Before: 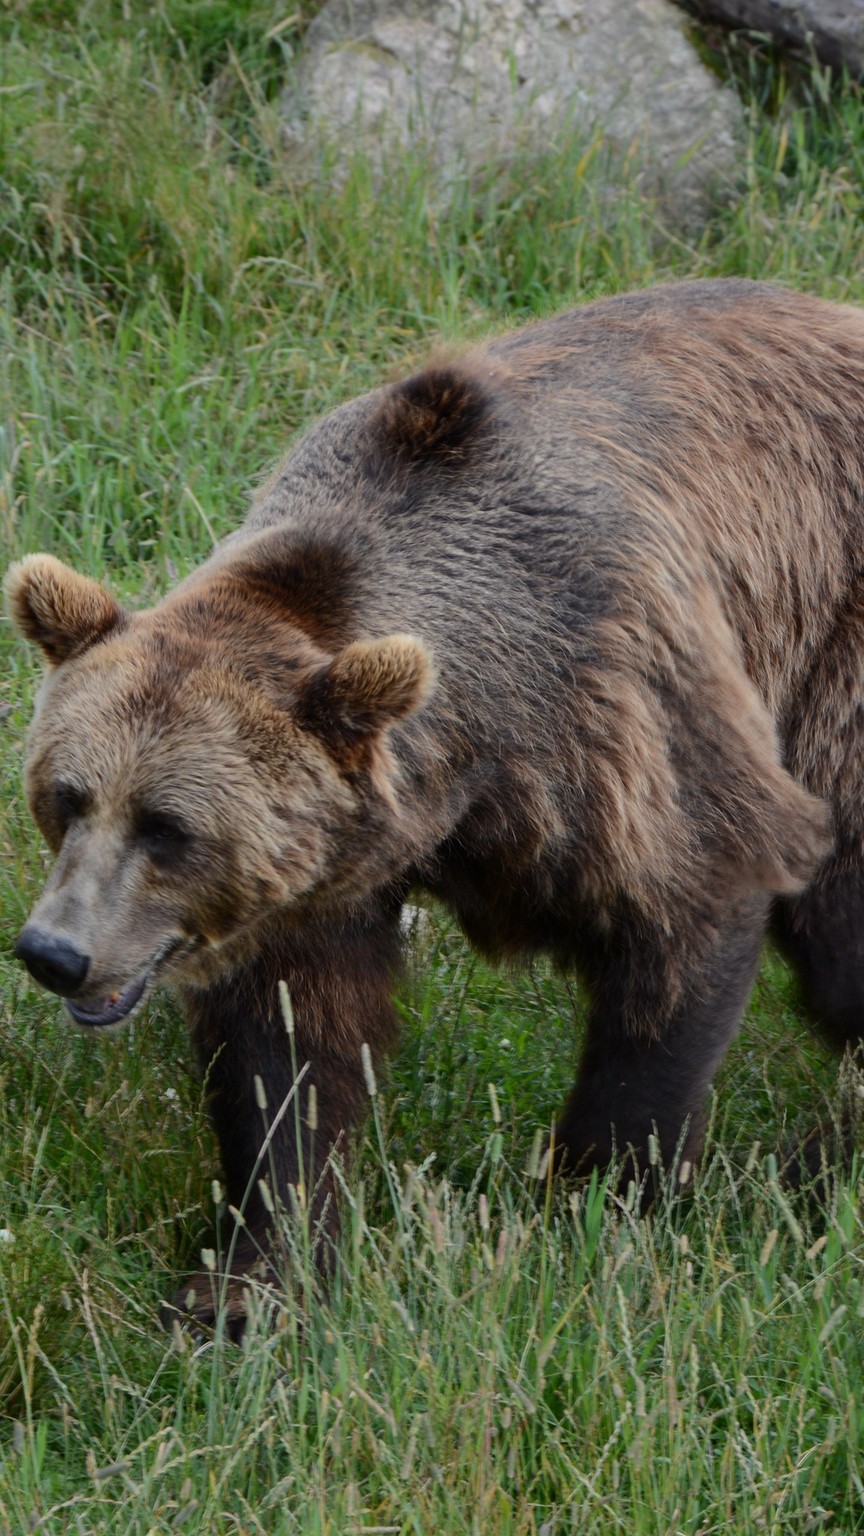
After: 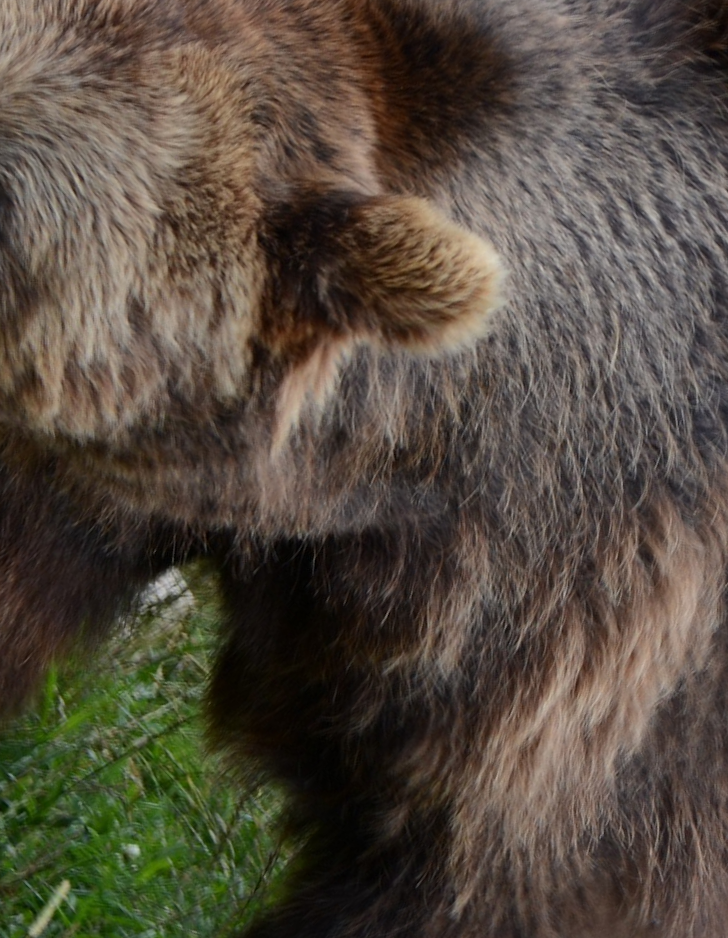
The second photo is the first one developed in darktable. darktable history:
crop and rotate: angle -44.67°, top 16.437%, right 0.811%, bottom 11.644%
